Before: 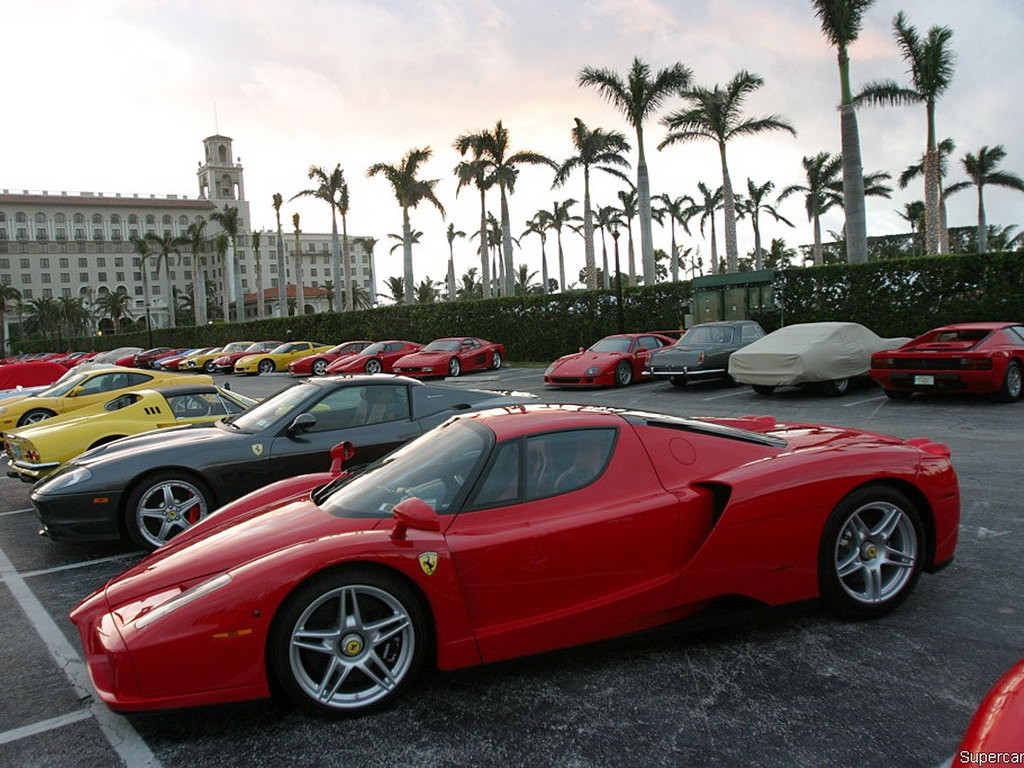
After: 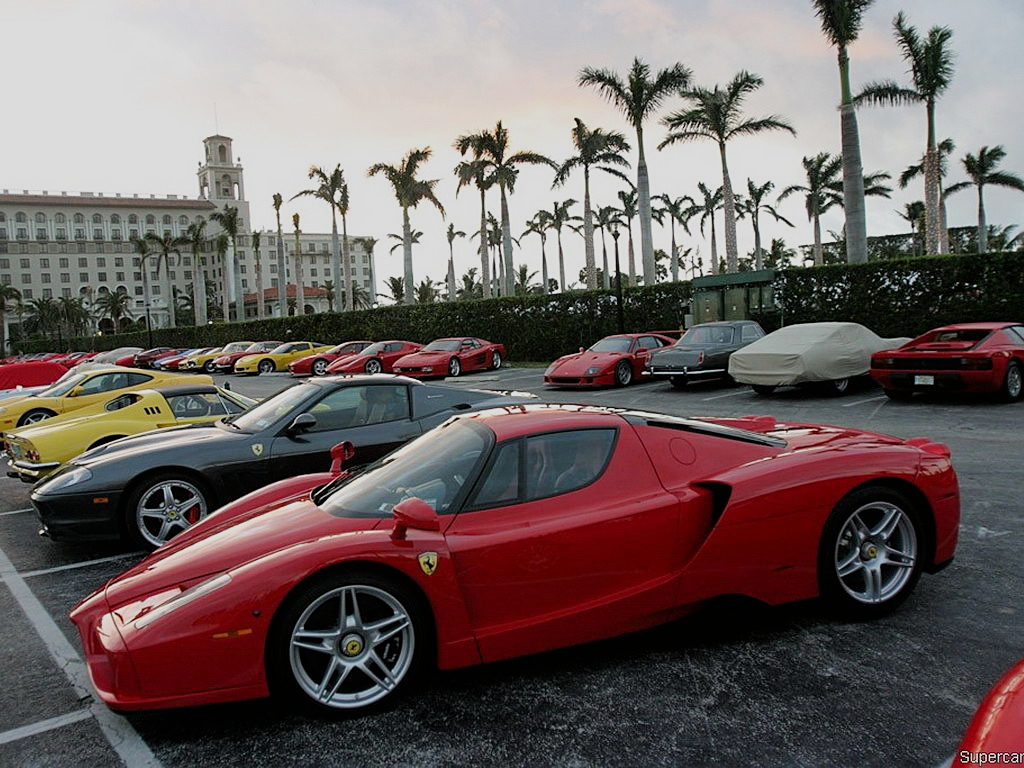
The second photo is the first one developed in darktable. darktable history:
filmic rgb: black relative exposure -8.02 EV, white relative exposure 3.94 EV, hardness 4.23
sharpen: amount 0.209
